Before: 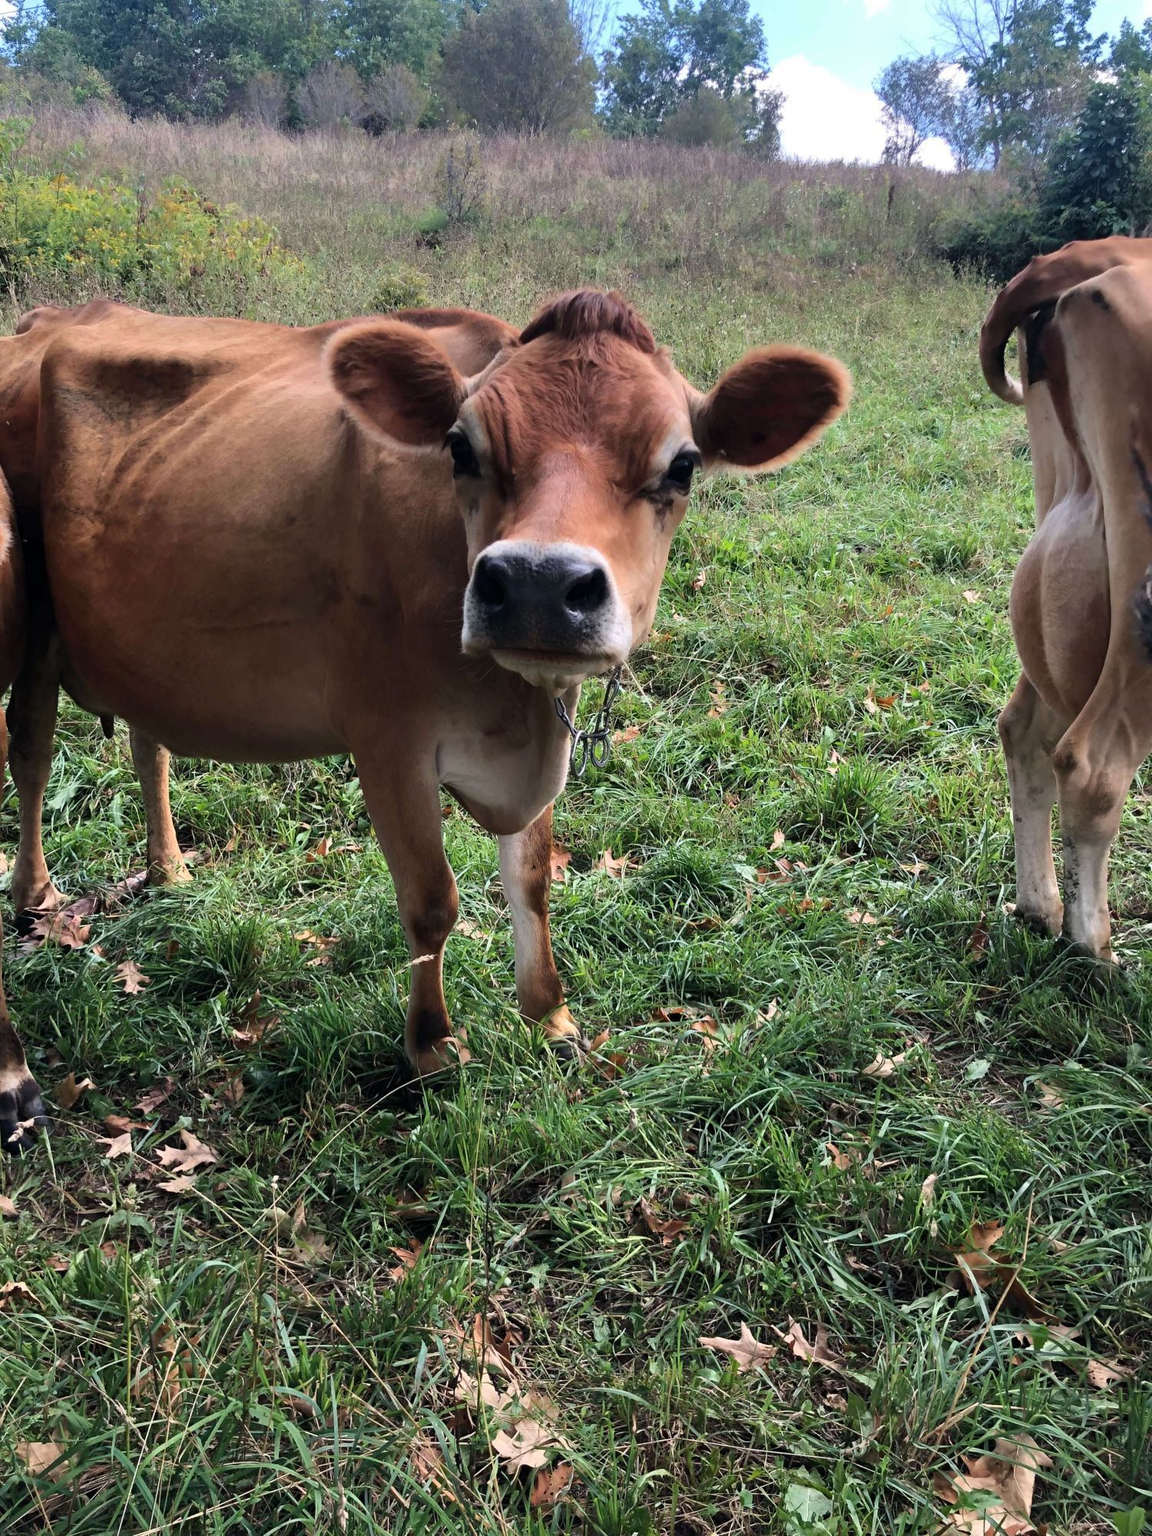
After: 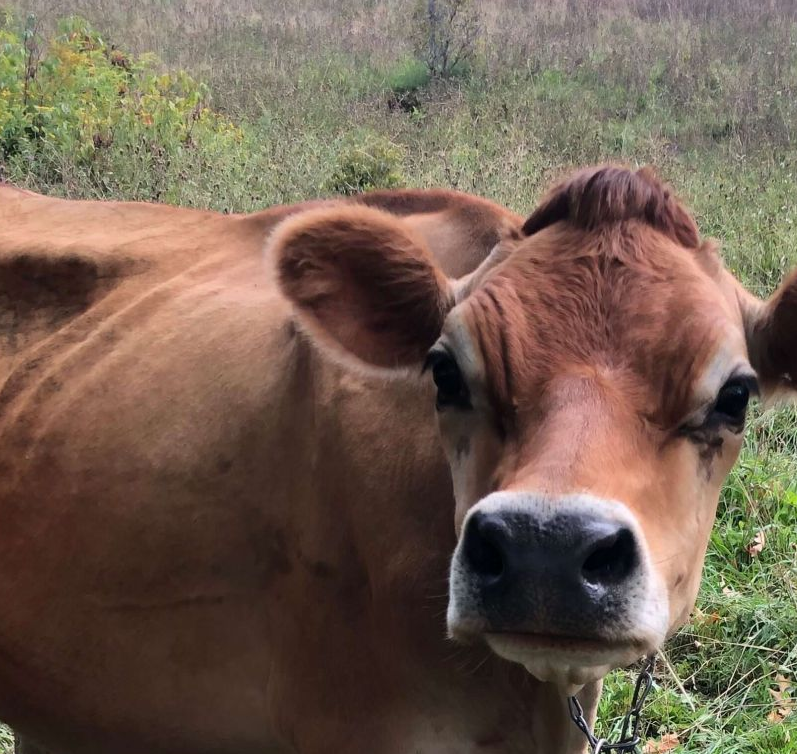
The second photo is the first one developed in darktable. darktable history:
crop: left 10.29%, top 10.603%, right 36.543%, bottom 51.68%
